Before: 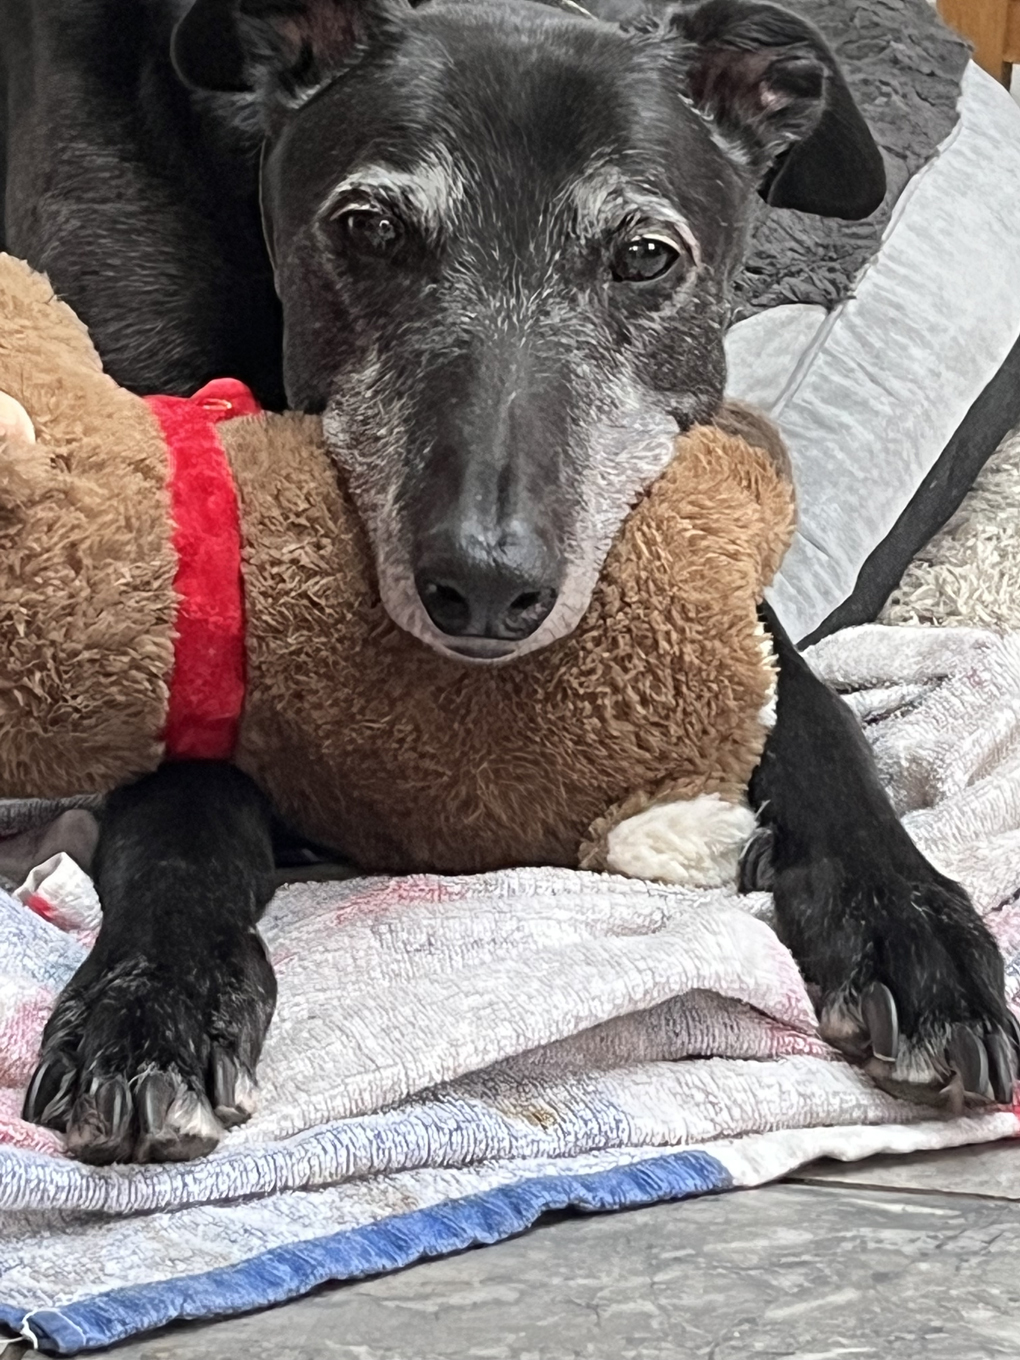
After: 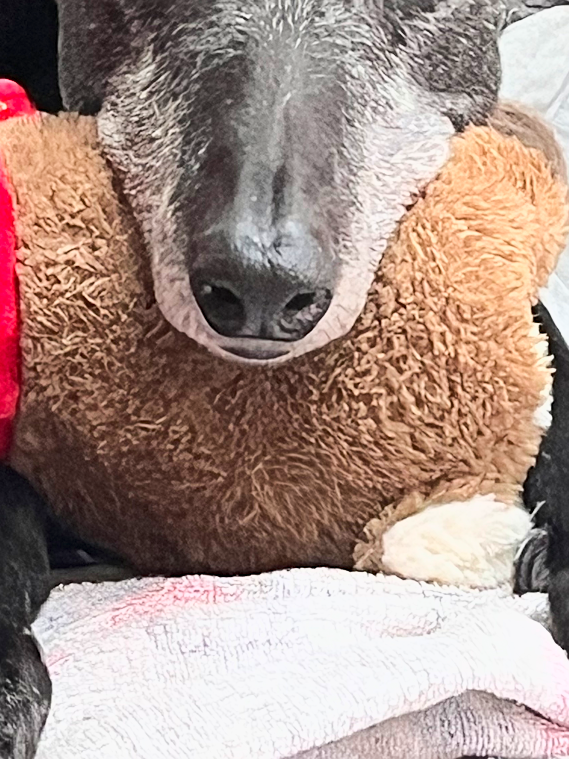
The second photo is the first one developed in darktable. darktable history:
crop and rotate: left 22.13%, top 22.054%, right 22.026%, bottom 22.102%
sharpen: on, module defaults
base curve: curves: ch0 [(0, 0) (0.025, 0.046) (0.112, 0.277) (0.467, 0.74) (0.814, 0.929) (1, 0.942)]
contrast equalizer: y [[0.5, 0.488, 0.462, 0.461, 0.491, 0.5], [0.5 ×6], [0.5 ×6], [0 ×6], [0 ×6]]
